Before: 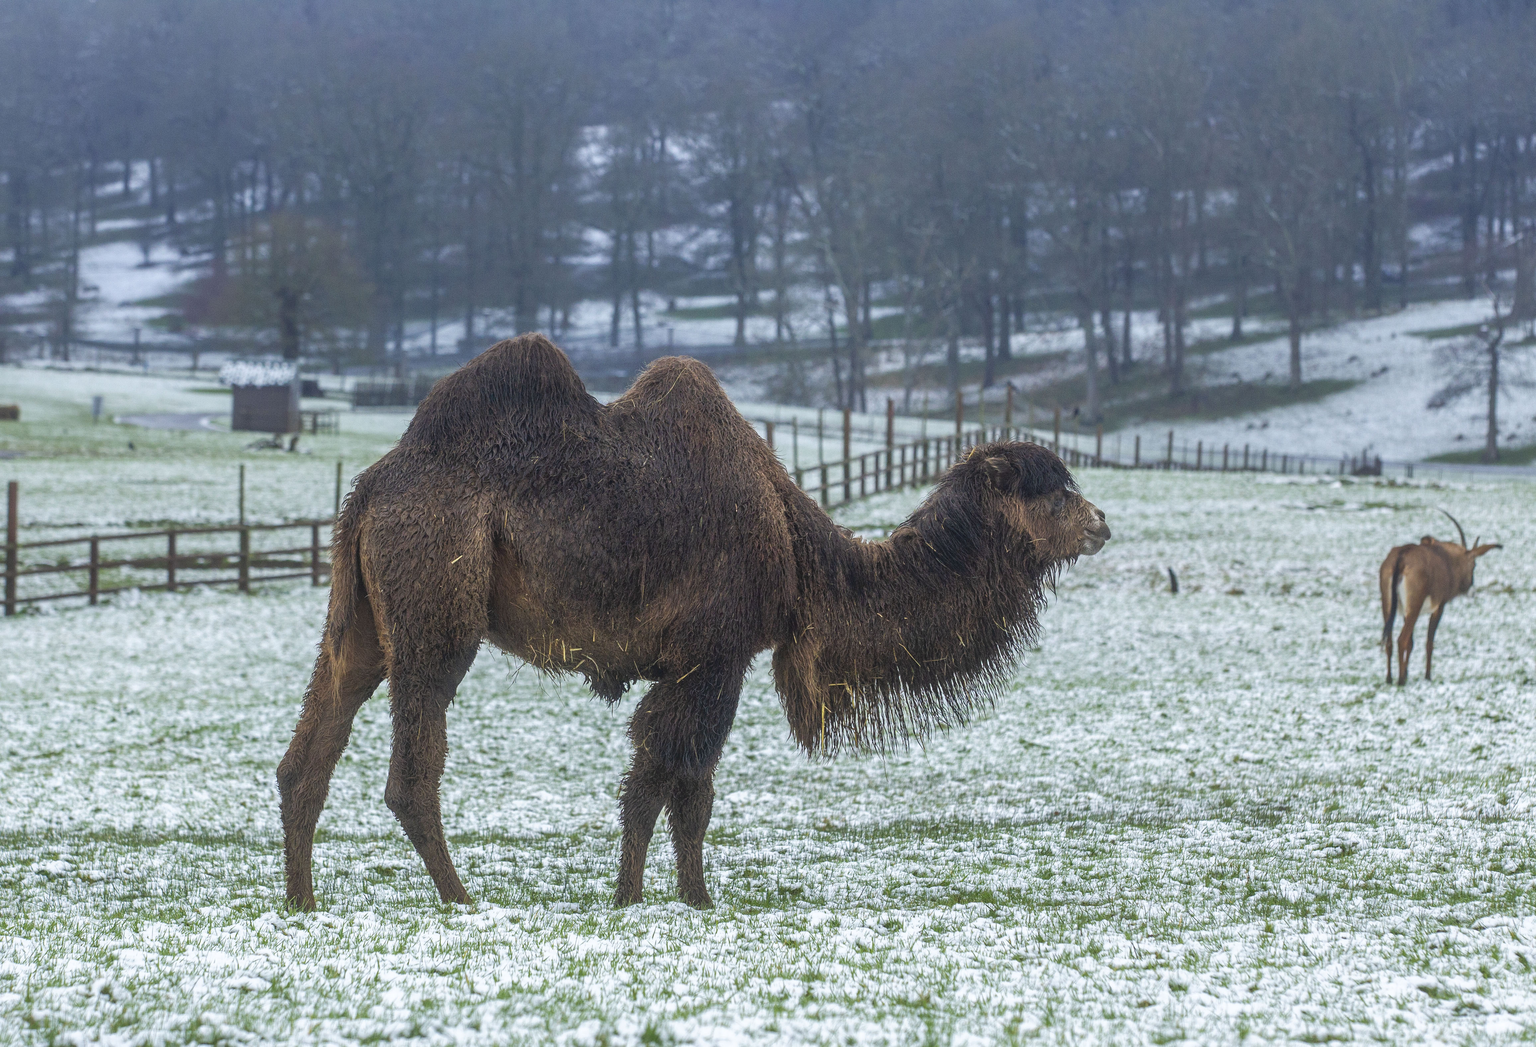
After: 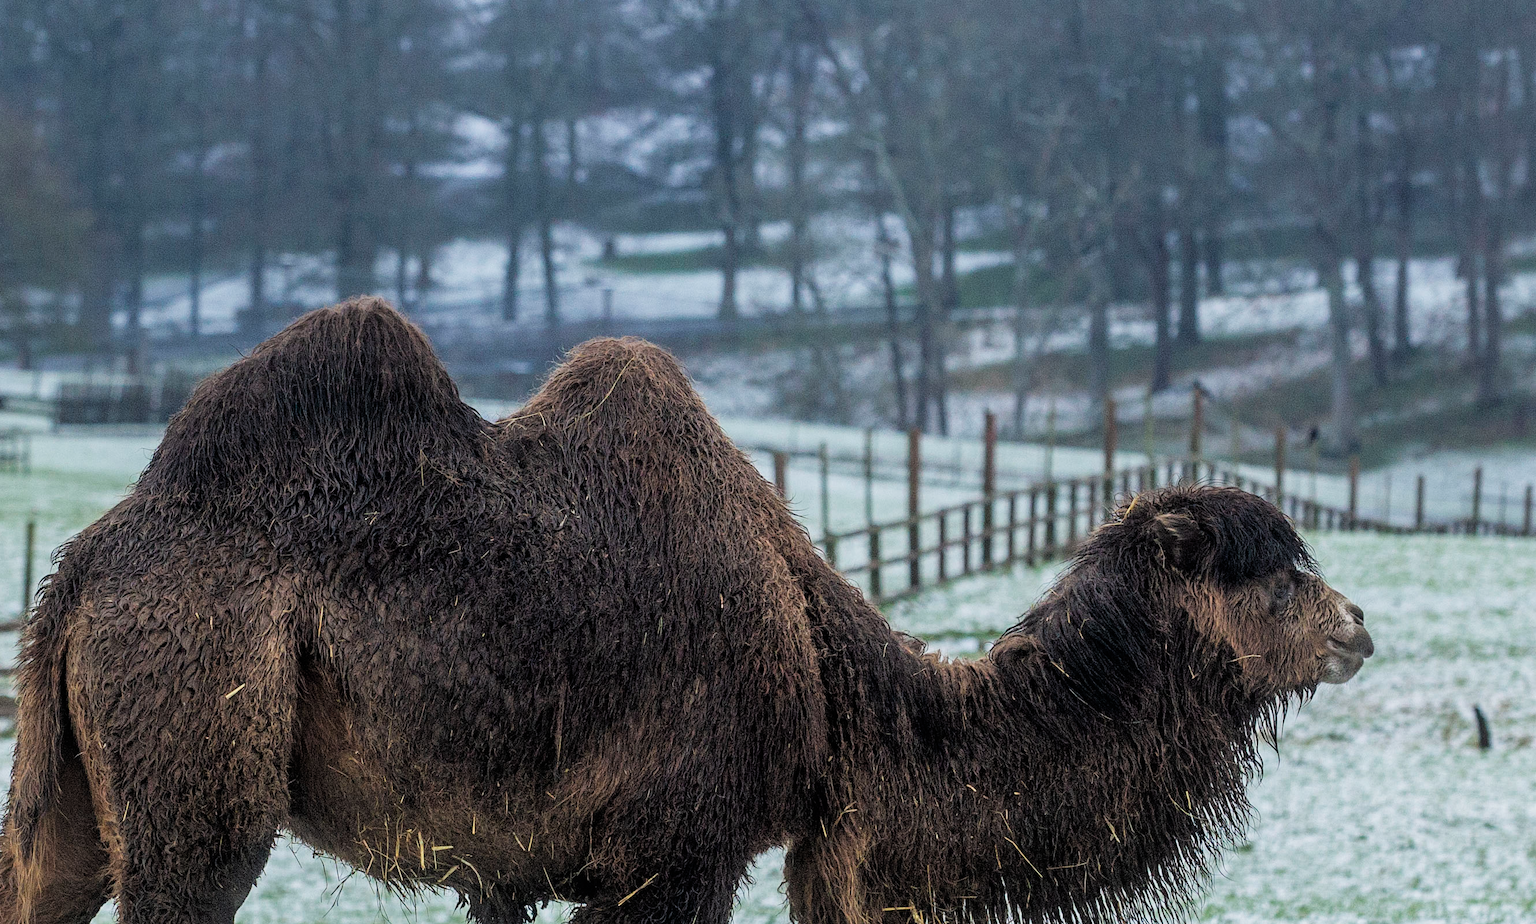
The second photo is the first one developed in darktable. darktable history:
crop: left 20.971%, top 15.524%, right 21.581%, bottom 33.749%
filmic rgb: black relative exposure -5.02 EV, white relative exposure 3.18 EV, threshold 3 EV, hardness 3.48, contrast 1.19, highlights saturation mix -30.64%, iterations of high-quality reconstruction 0, enable highlight reconstruction true
